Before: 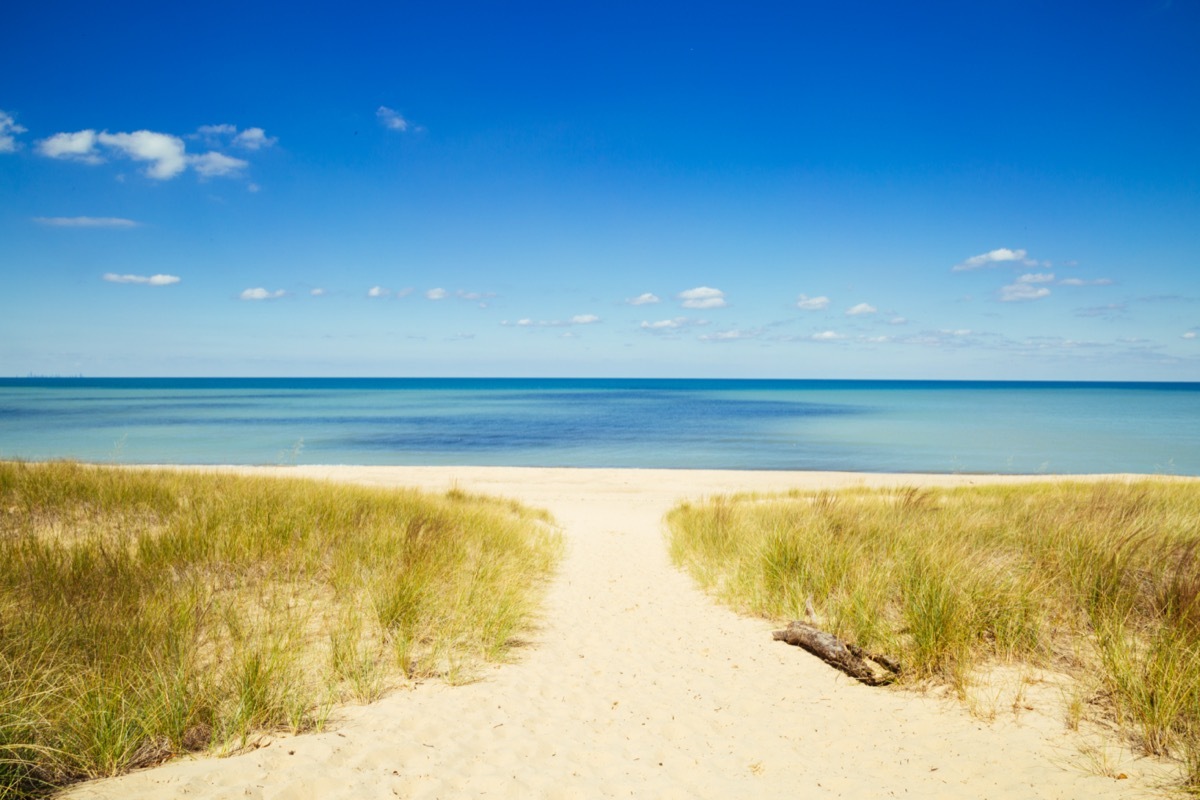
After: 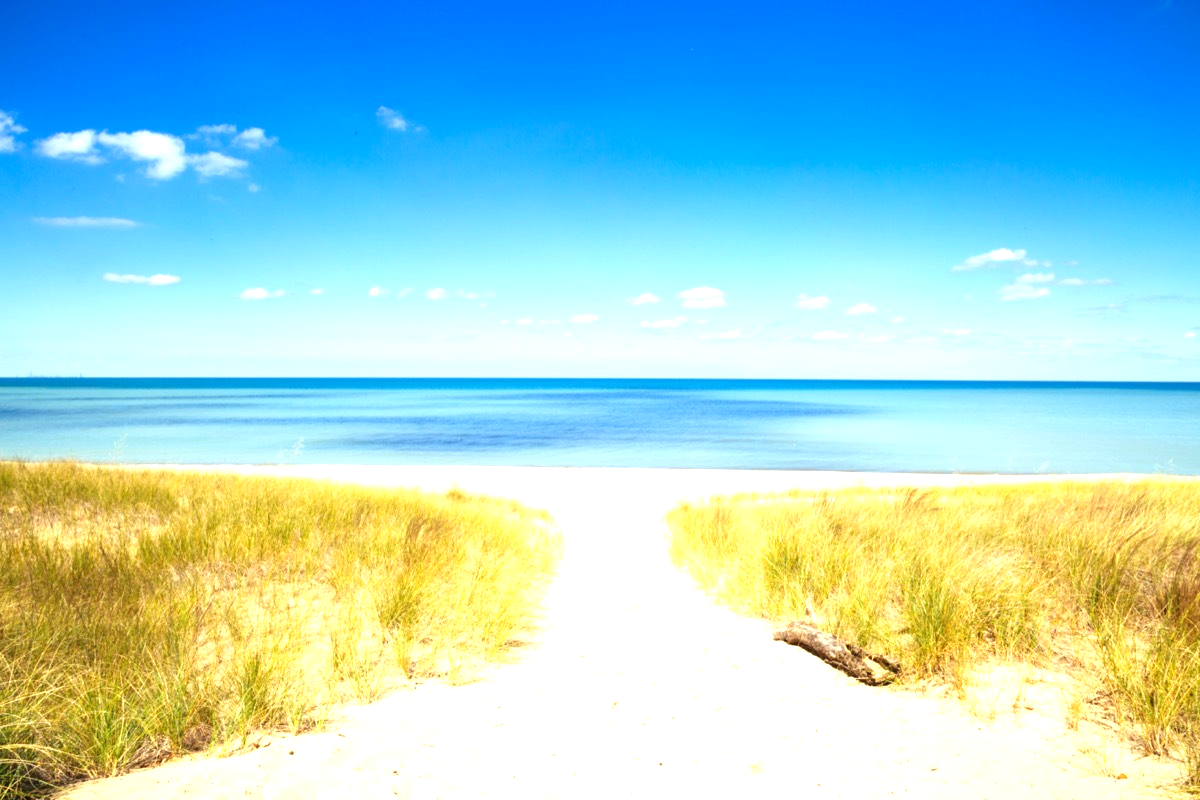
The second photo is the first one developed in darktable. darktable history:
levels: levels [0.018, 0.493, 1]
exposure: black level correction 0, exposure 1 EV, compensate exposure bias true, compensate highlight preservation false
